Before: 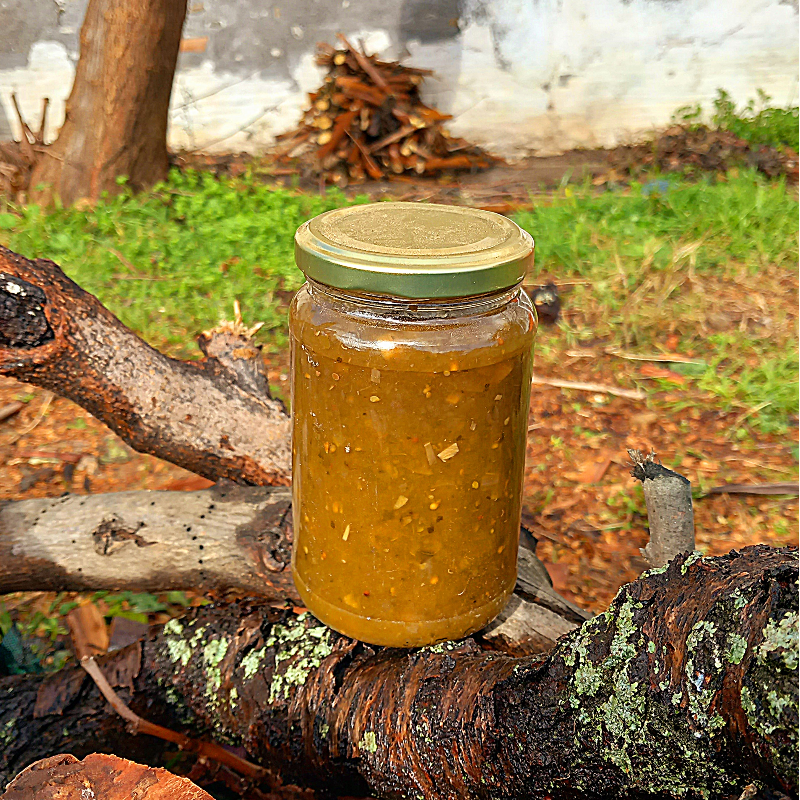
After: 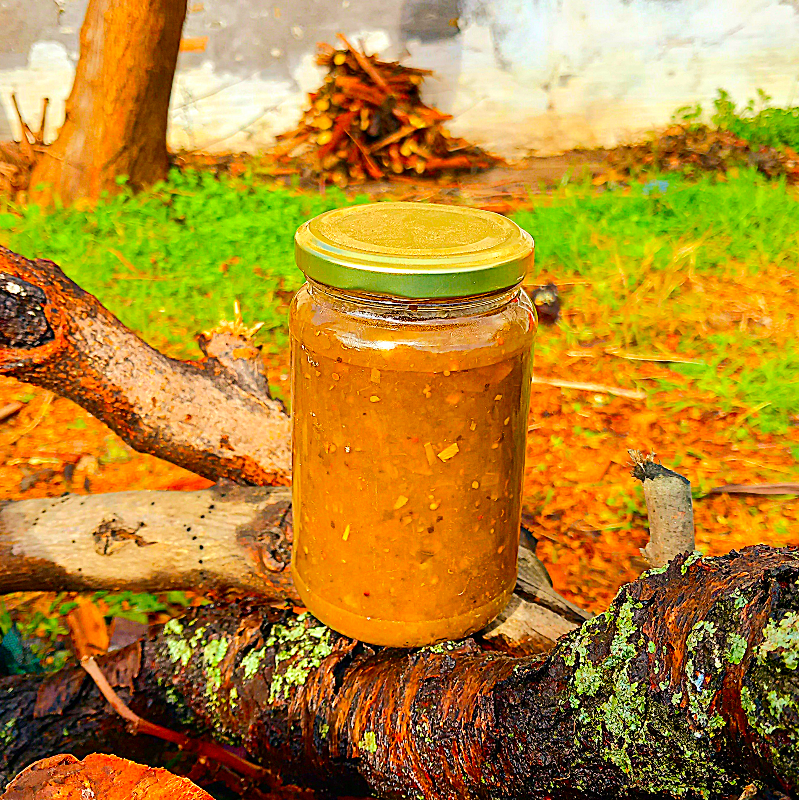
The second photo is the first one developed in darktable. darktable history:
contrast brightness saturation: contrast 0.16, saturation 0.32
color balance rgb: perceptual saturation grading › global saturation 25%, perceptual brilliance grading › mid-tones 10%, perceptual brilliance grading › shadows 15%, global vibrance 20%
base curve: curves: ch0 [(0, 0) (0.262, 0.32) (0.722, 0.705) (1, 1)]
